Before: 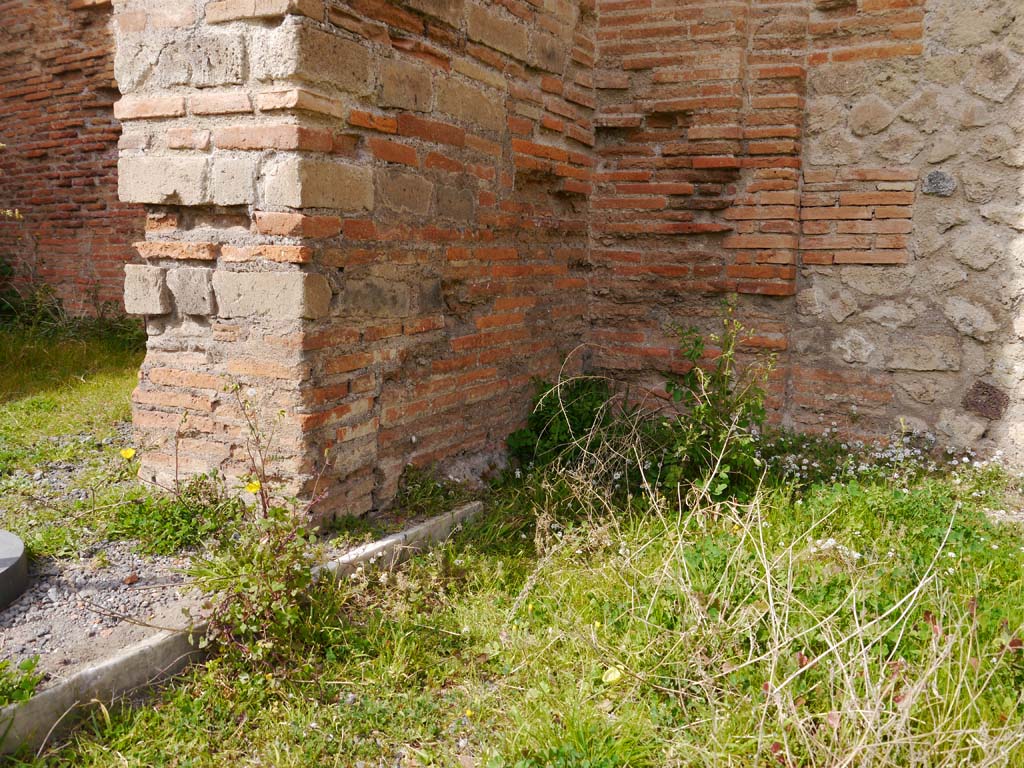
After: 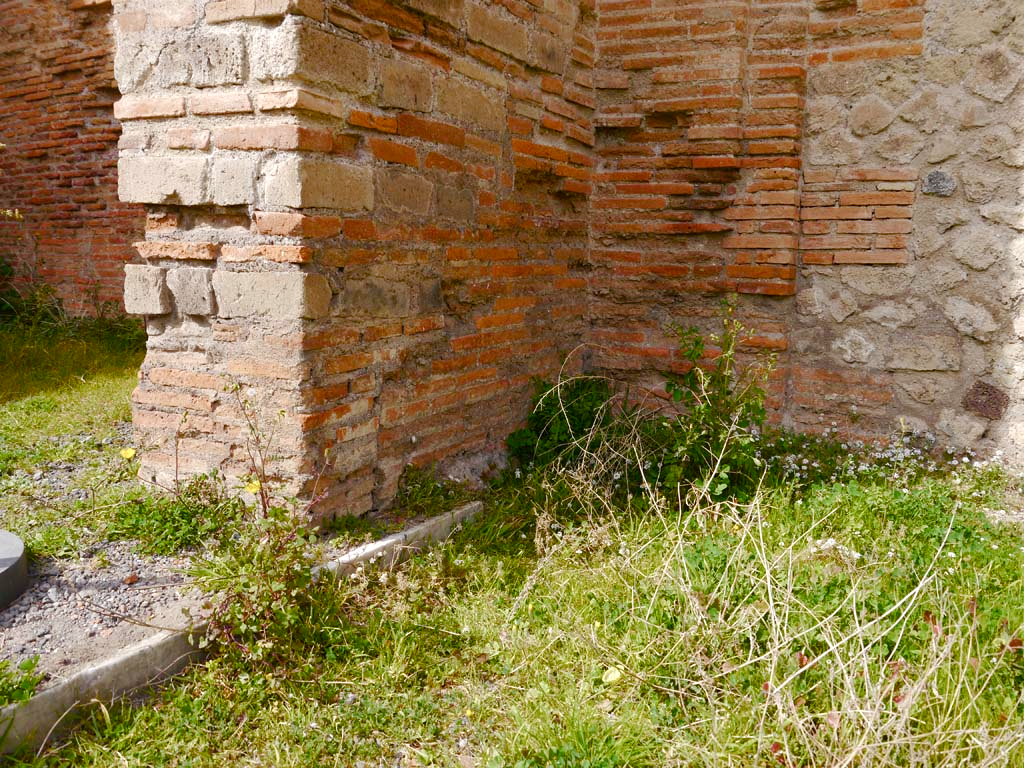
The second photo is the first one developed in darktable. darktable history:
color balance rgb: perceptual saturation grading › global saturation 20%, perceptual saturation grading › highlights -50.268%, perceptual saturation grading › shadows 30.329%, perceptual brilliance grading › highlights 2.953%, global vibrance 20%
